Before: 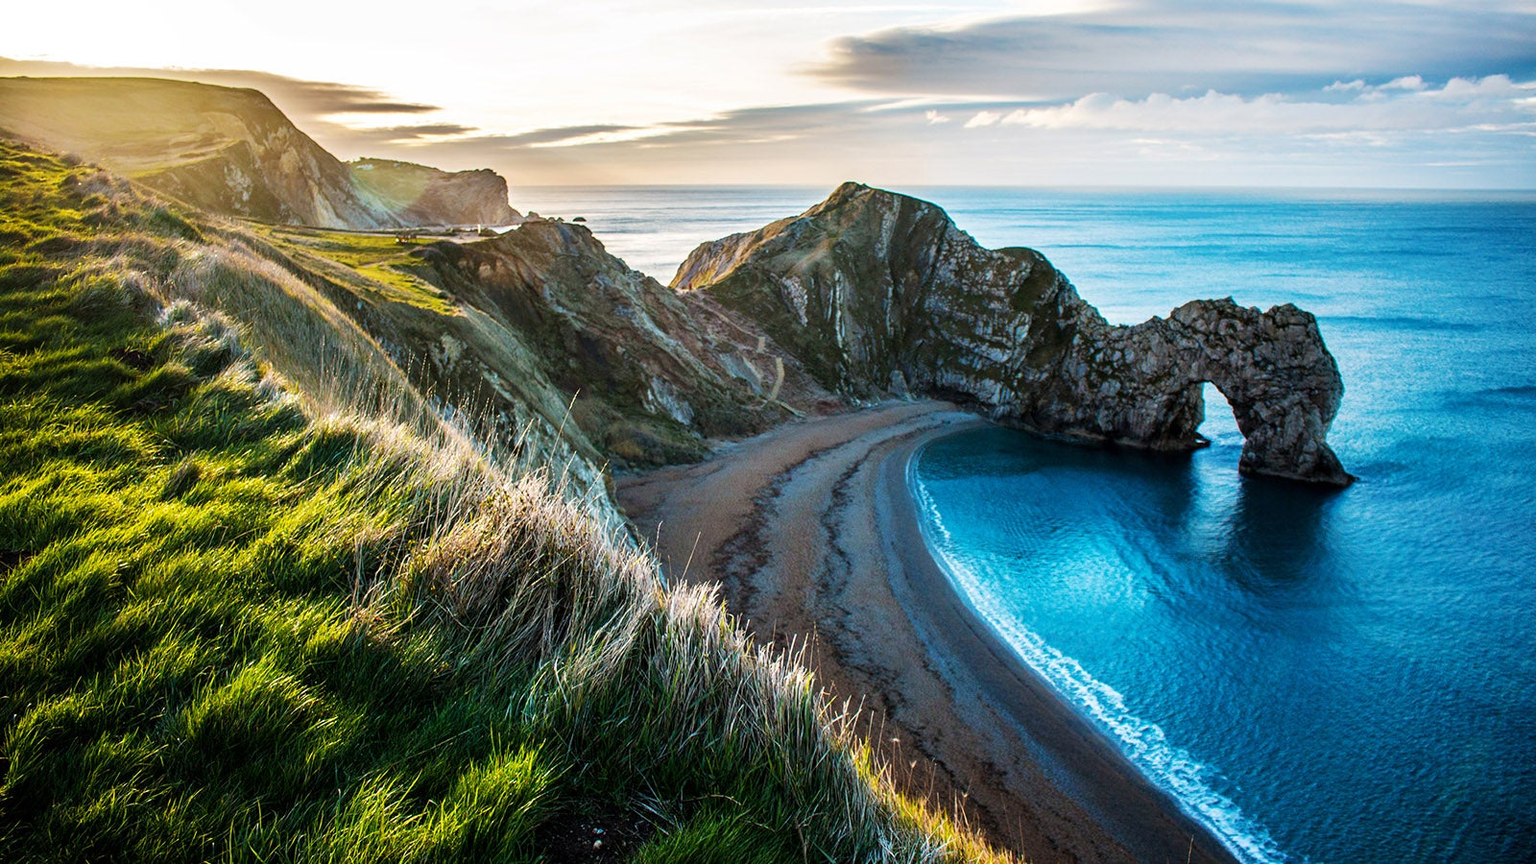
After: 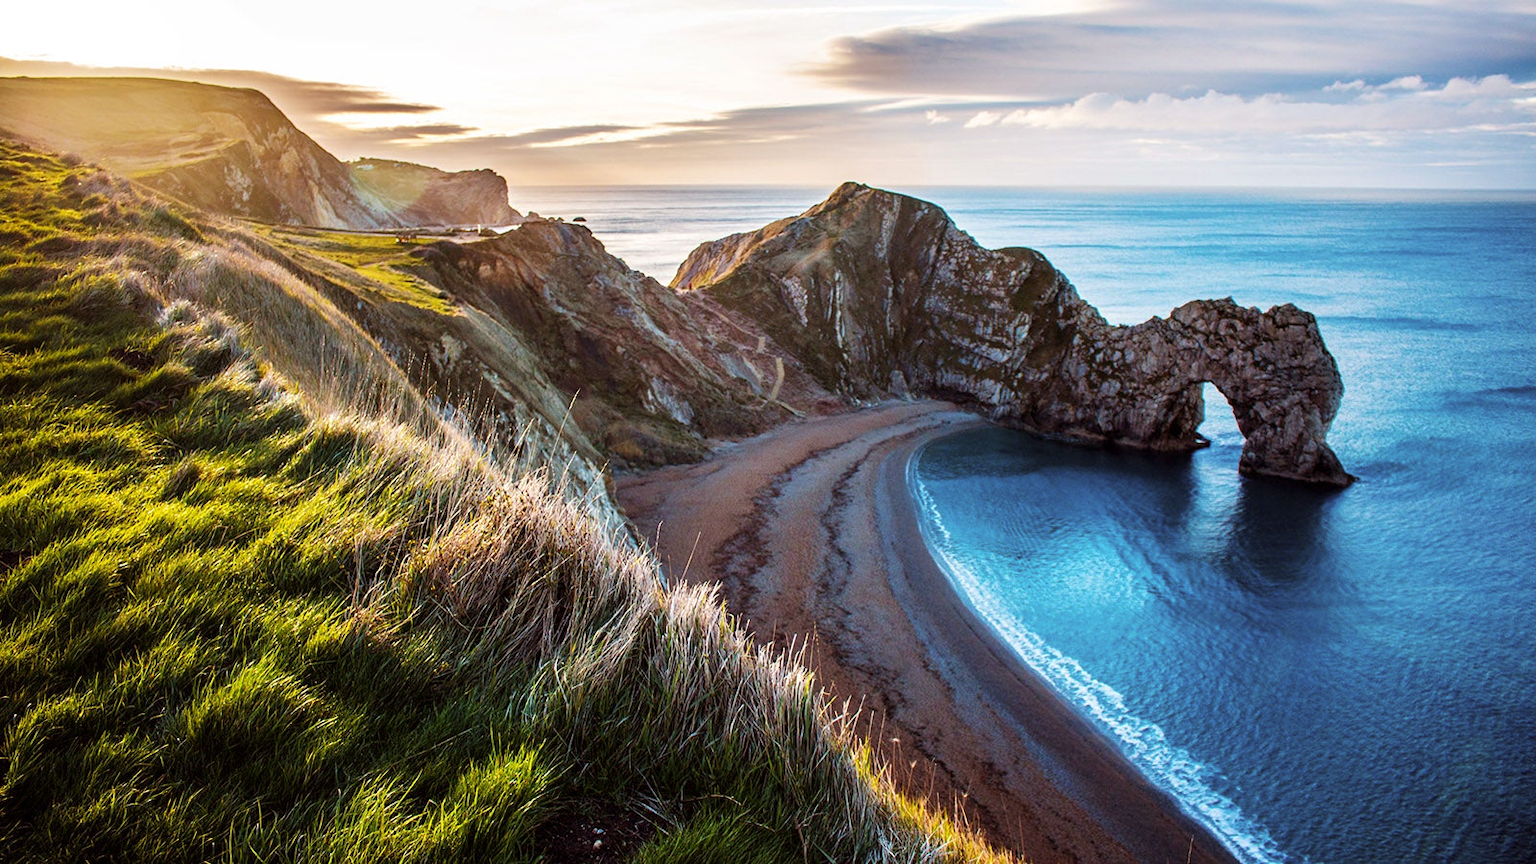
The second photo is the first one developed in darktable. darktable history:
rgb levels: mode RGB, independent channels, levels [[0, 0.474, 1], [0, 0.5, 1], [0, 0.5, 1]]
